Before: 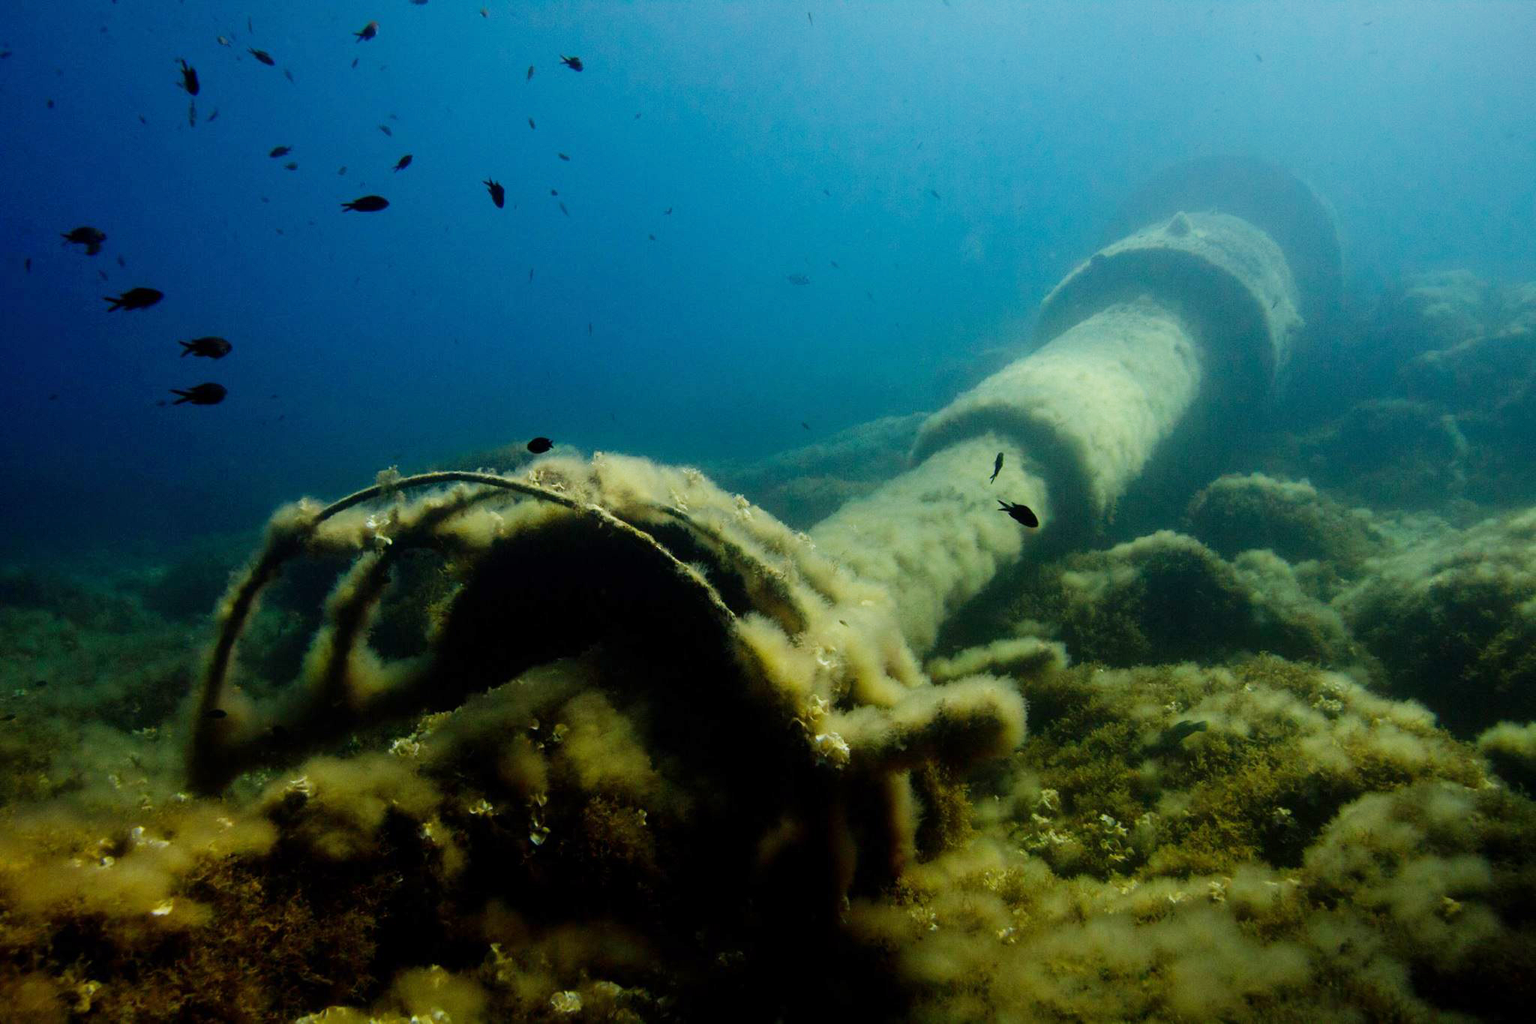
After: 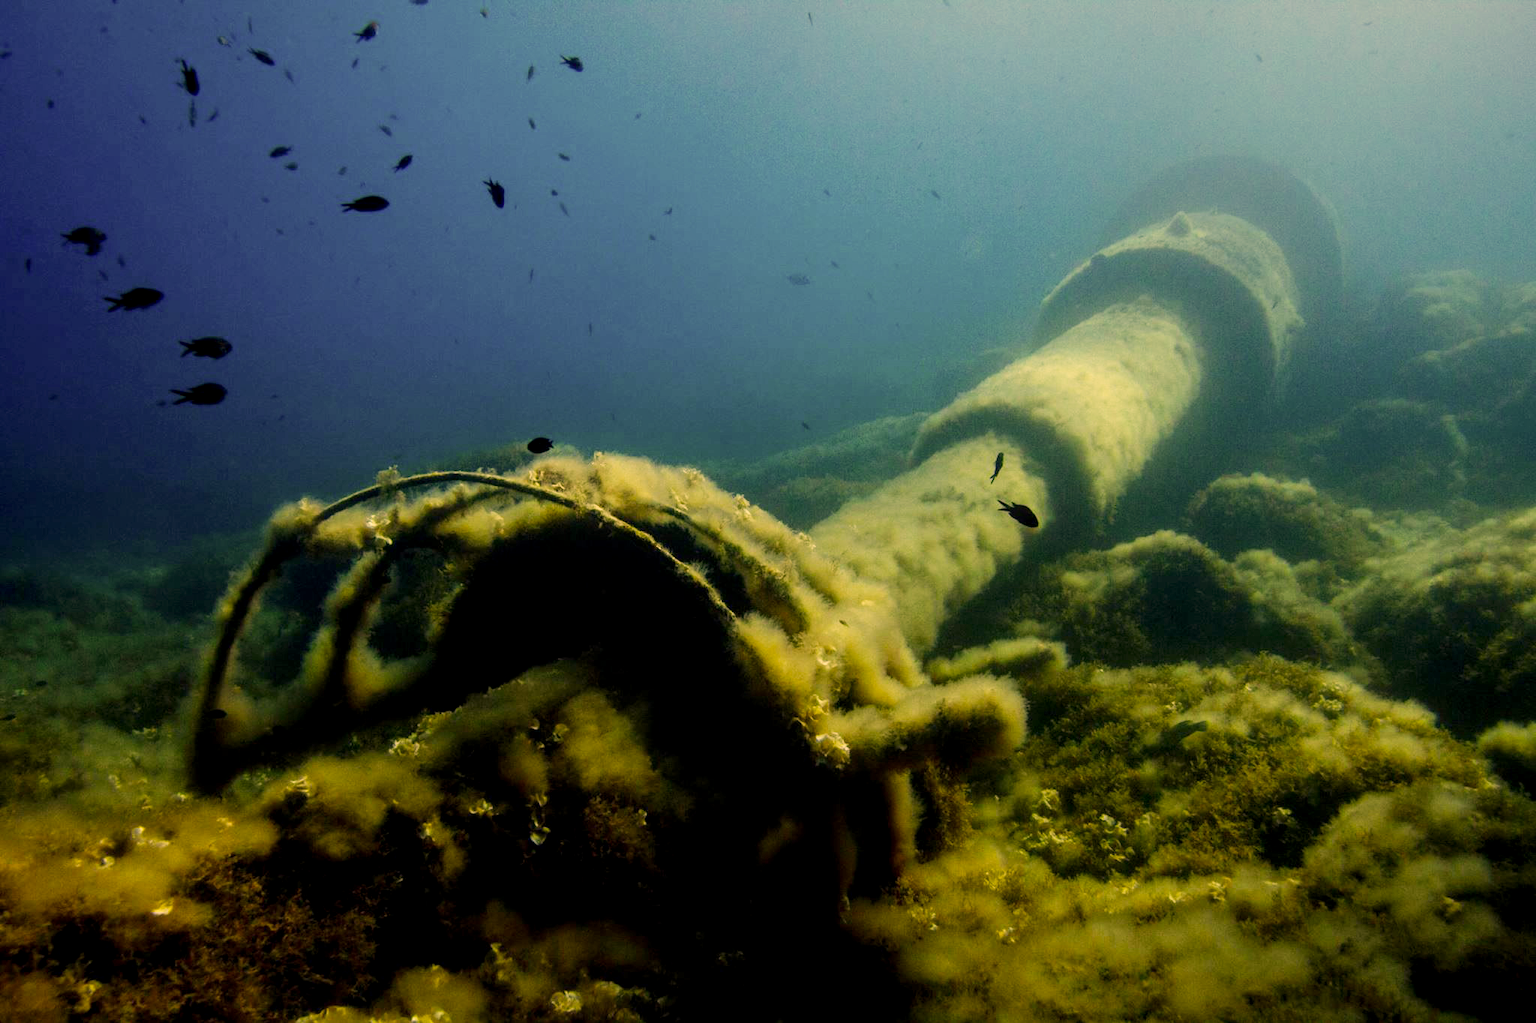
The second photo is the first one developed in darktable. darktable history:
color correction: highlights a* 14.92, highlights b* 31.14
local contrast: on, module defaults
